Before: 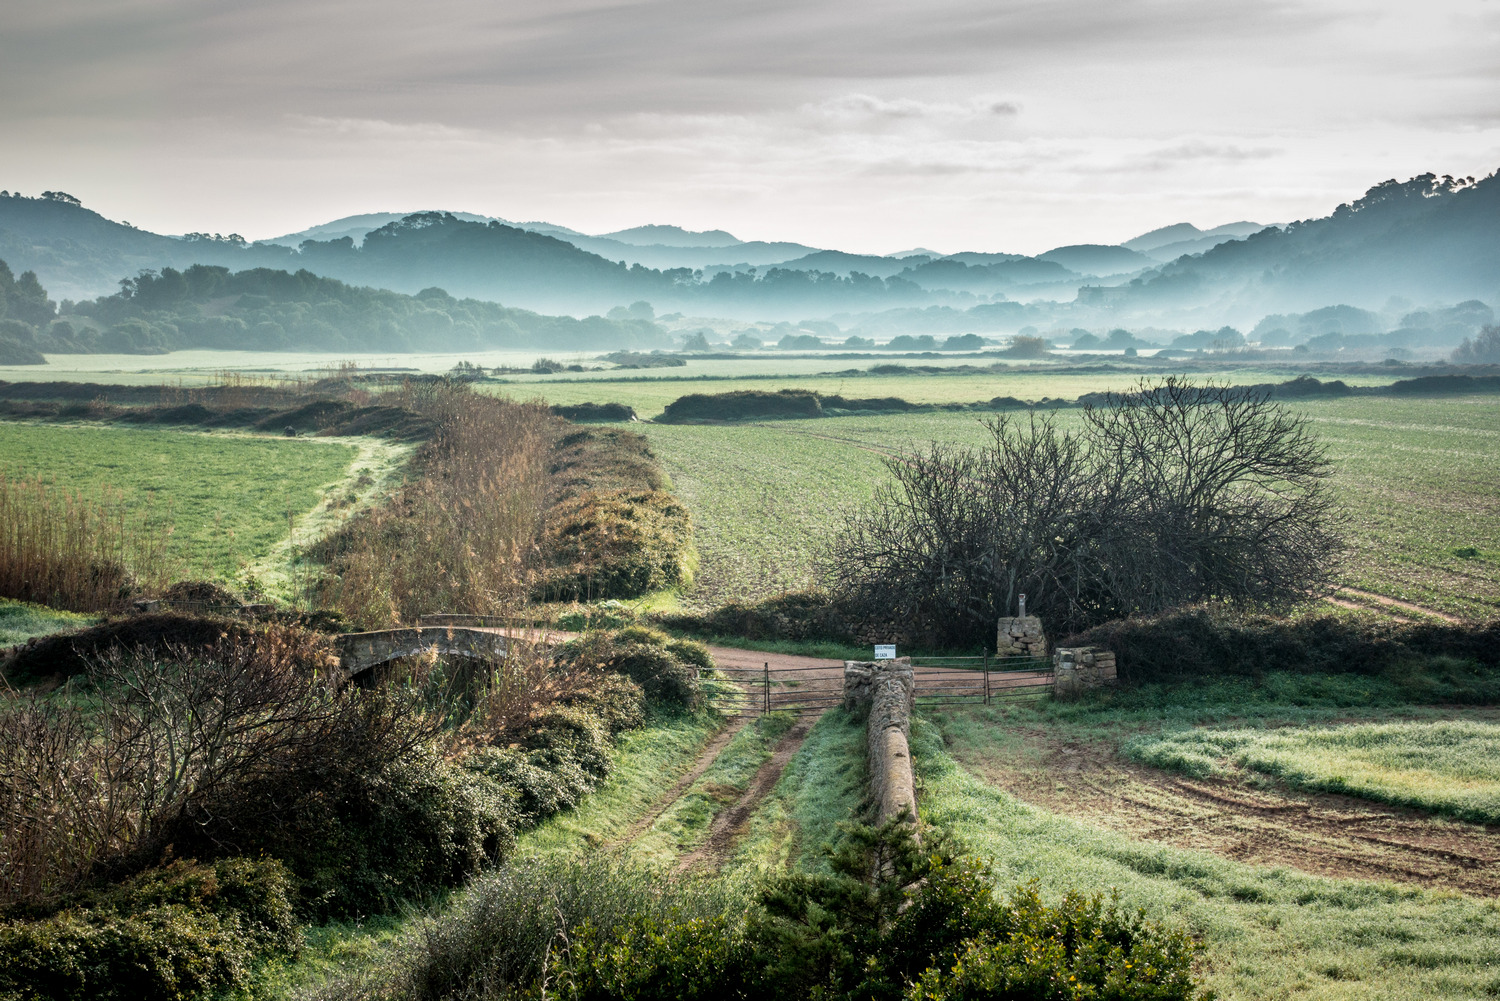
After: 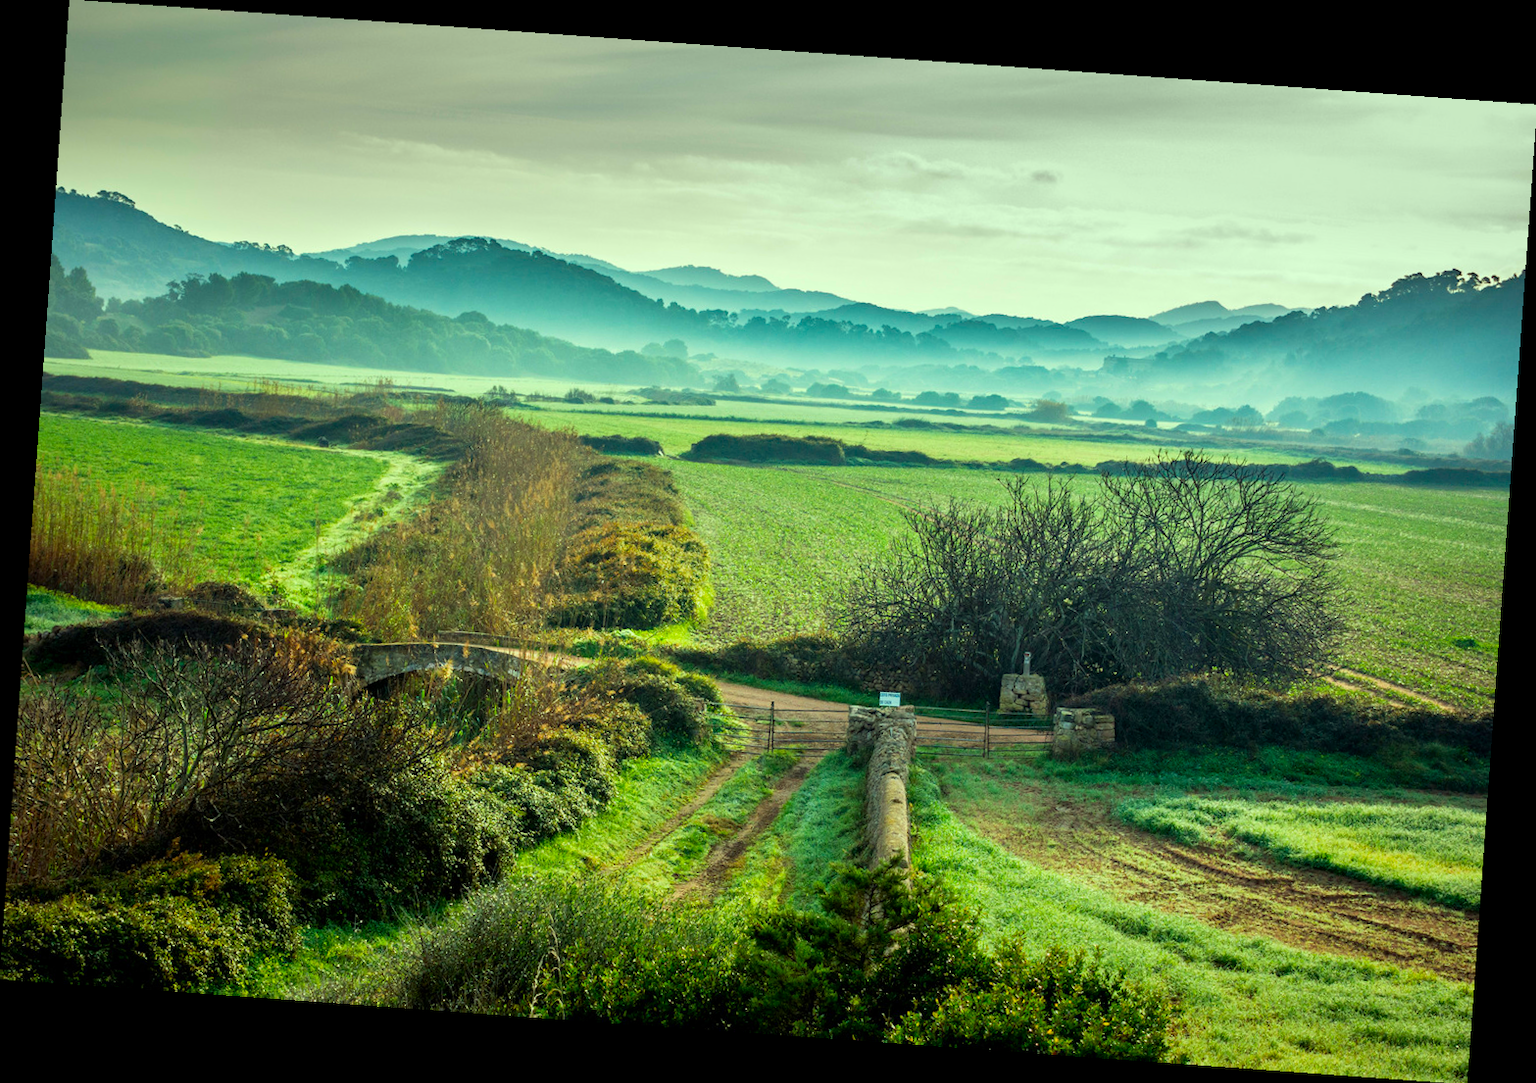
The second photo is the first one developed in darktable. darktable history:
rotate and perspective: rotation 4.1°, automatic cropping off
color correction: highlights a* -10.77, highlights b* 9.8, saturation 1.72
